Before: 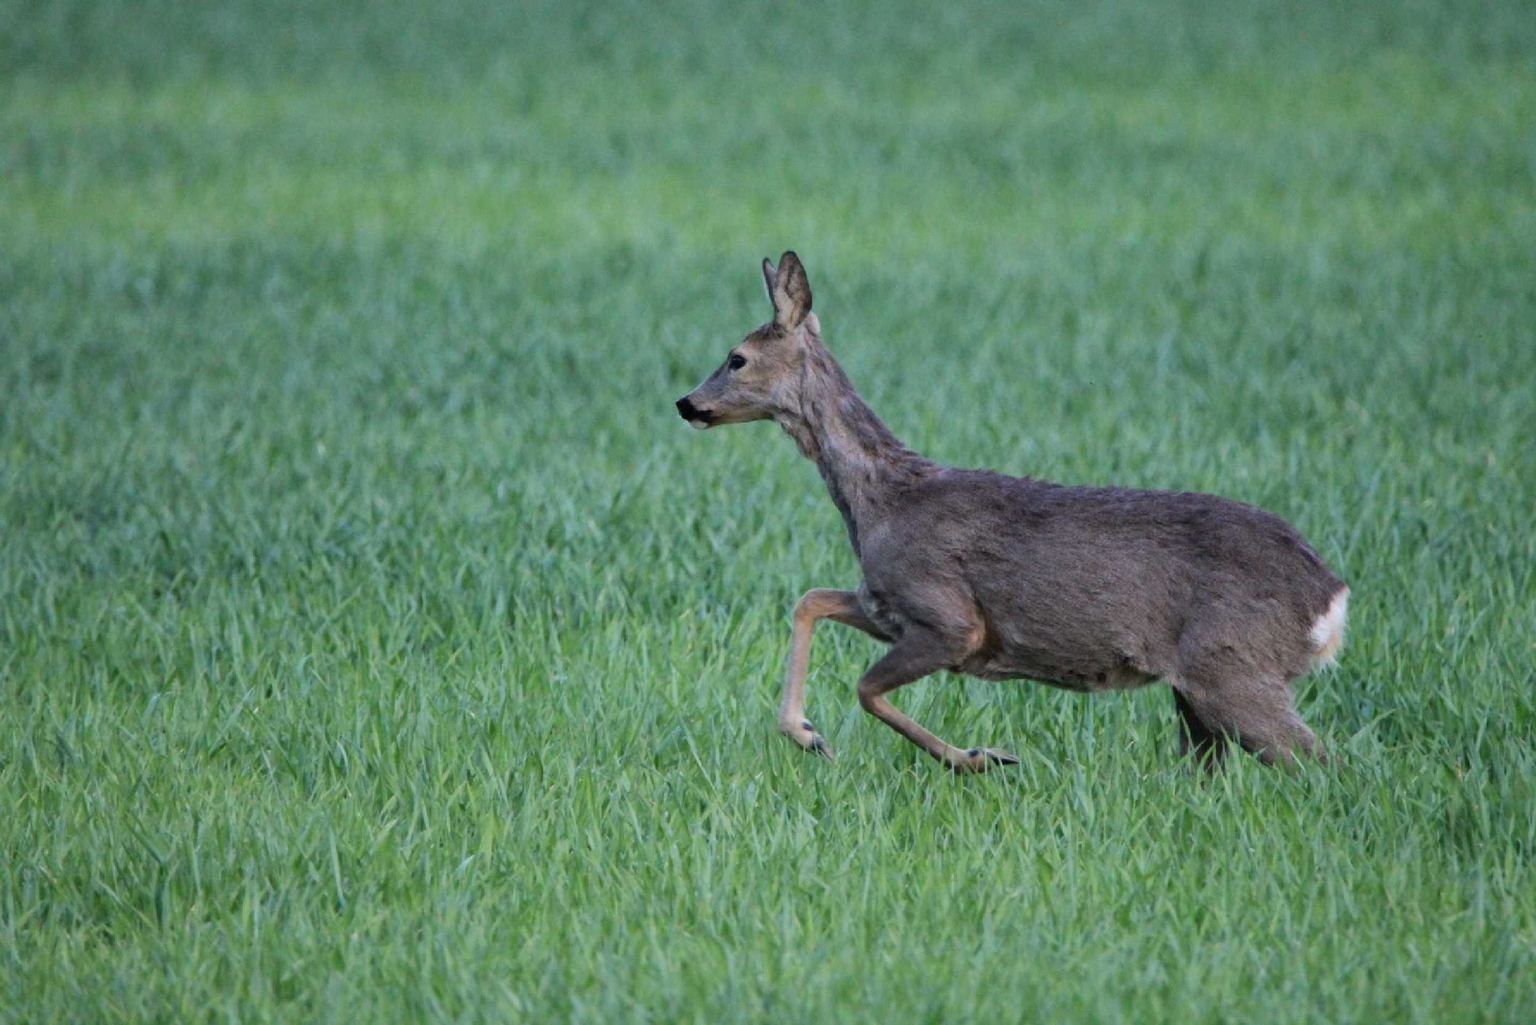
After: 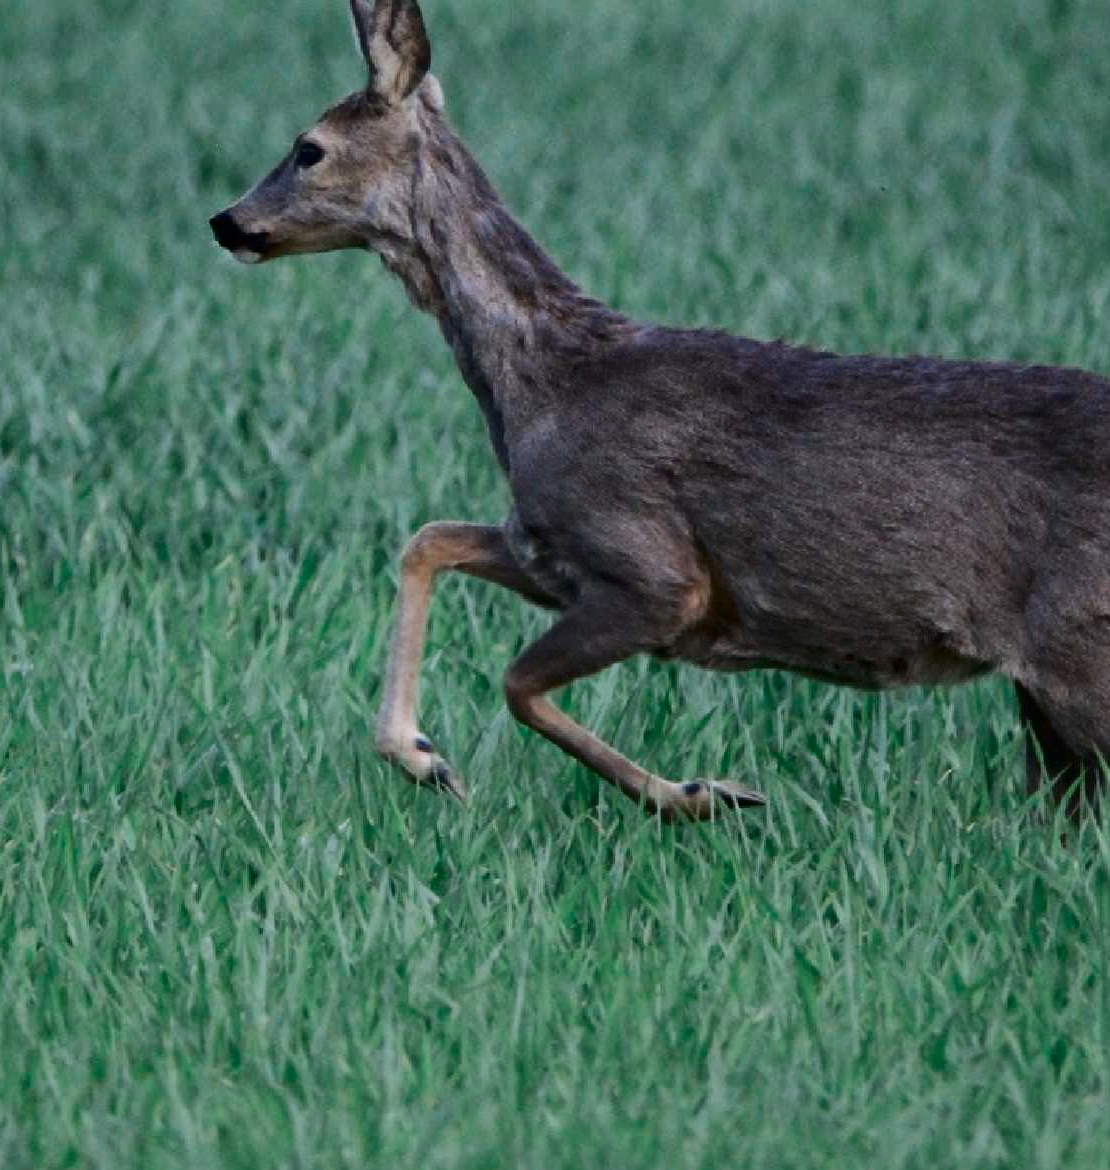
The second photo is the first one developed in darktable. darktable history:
crop: left 35.597%, top 26.058%, right 19.809%, bottom 3.447%
color zones: curves: ch0 [(0, 0.5) (0.125, 0.4) (0.25, 0.5) (0.375, 0.4) (0.5, 0.4) (0.625, 0.35) (0.75, 0.35) (0.875, 0.5)]; ch1 [(0, 0.35) (0.125, 0.45) (0.25, 0.35) (0.375, 0.35) (0.5, 0.35) (0.625, 0.35) (0.75, 0.45) (0.875, 0.35)]; ch2 [(0, 0.6) (0.125, 0.5) (0.25, 0.5) (0.375, 0.6) (0.5, 0.6) (0.625, 0.5) (0.75, 0.5) (0.875, 0.5)]
contrast brightness saturation: contrast 0.207, brightness -0.101, saturation 0.21
